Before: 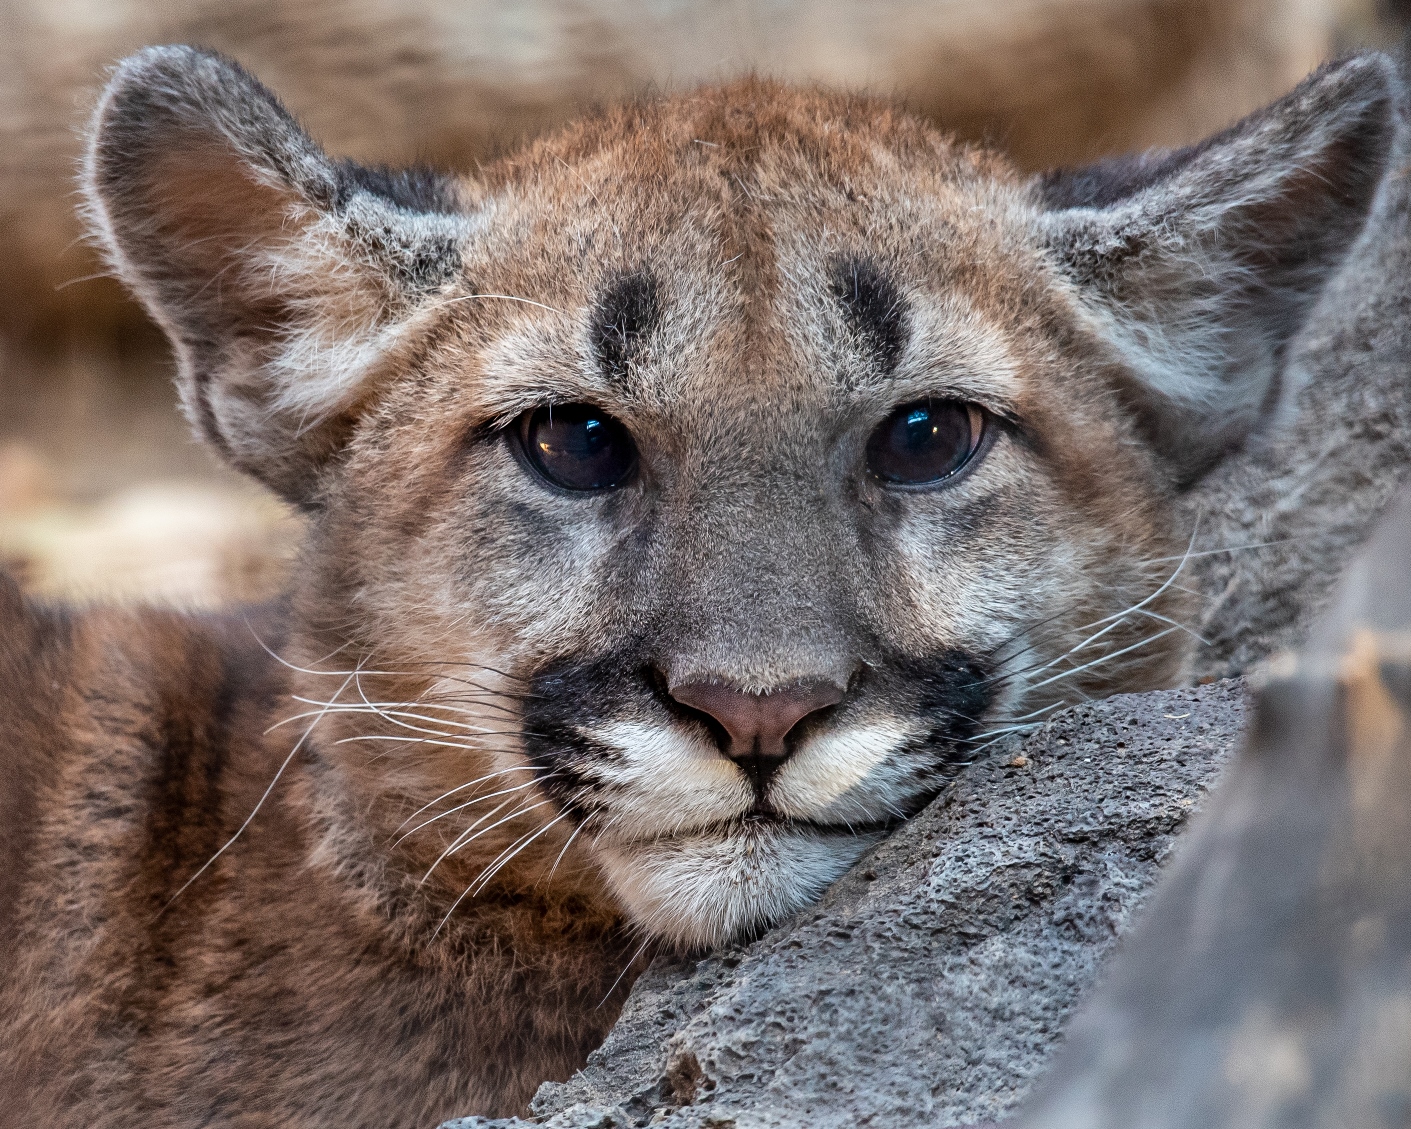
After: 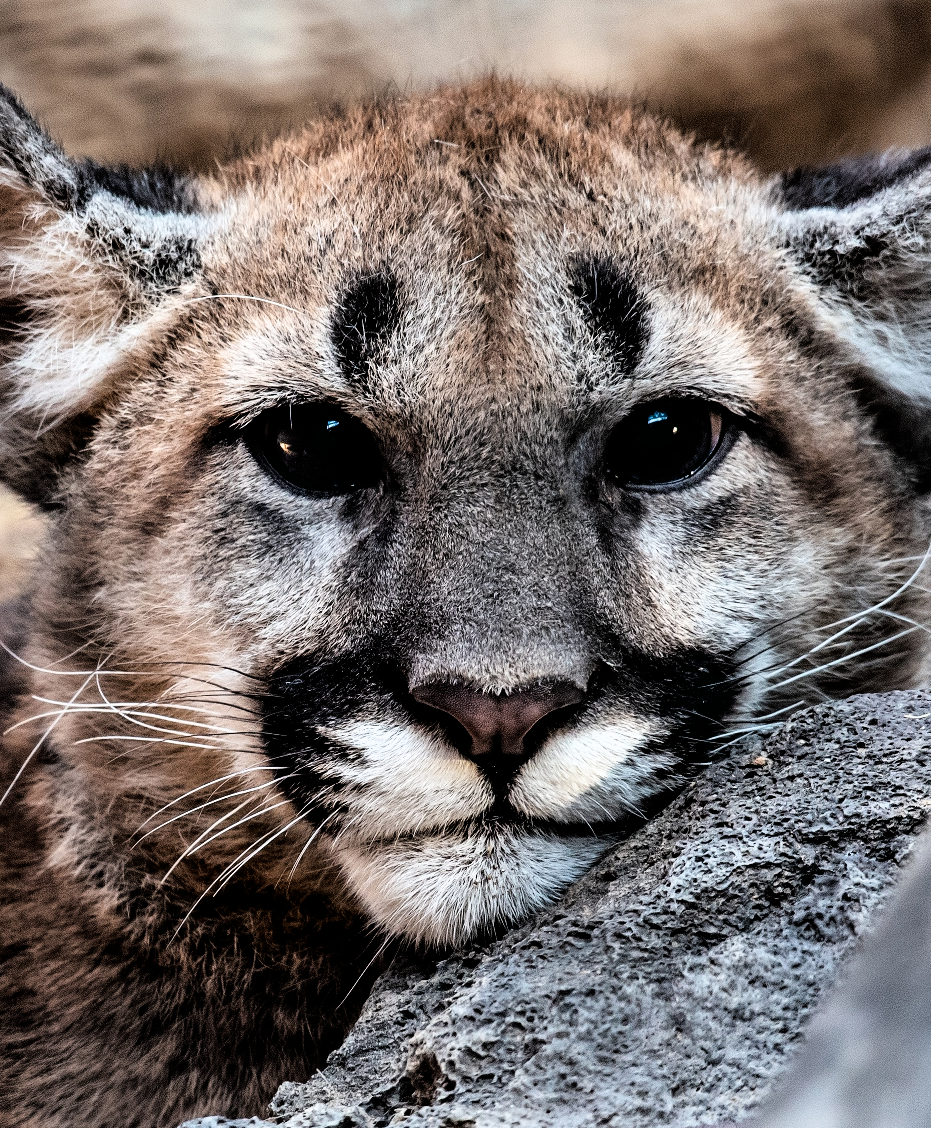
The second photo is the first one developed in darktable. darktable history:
filmic rgb: black relative exposure -3.75 EV, white relative exposure 2.4 EV, dynamic range scaling -50%, hardness 3.42, latitude 30%, contrast 1.8
crop and rotate: left 18.442%, right 15.508%
